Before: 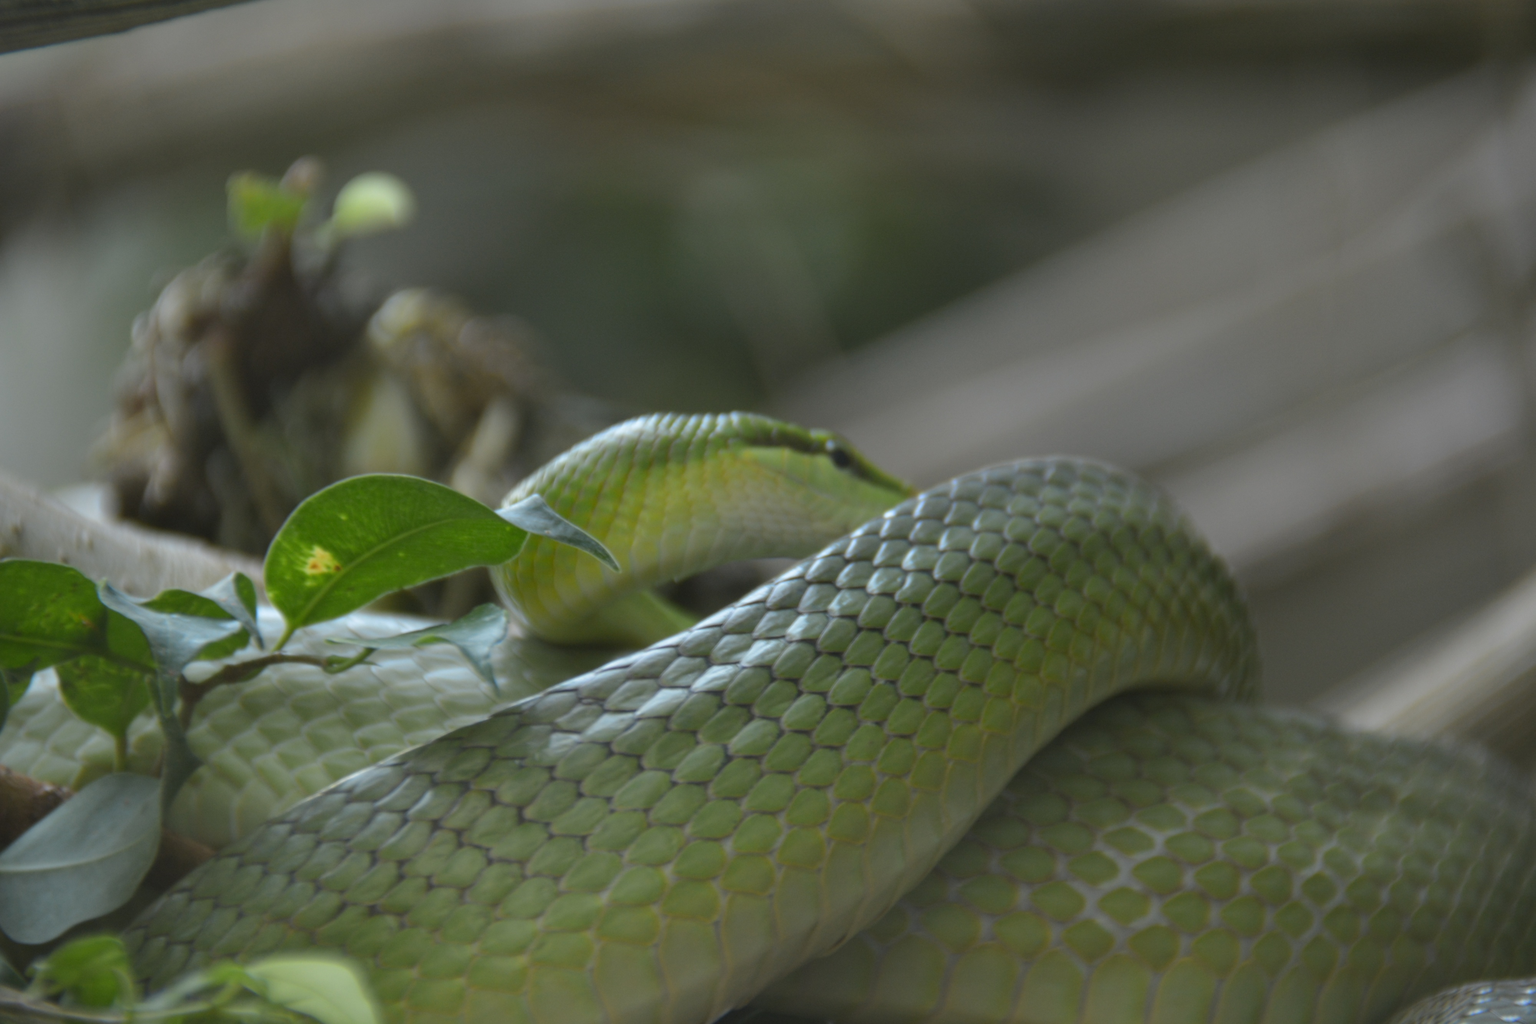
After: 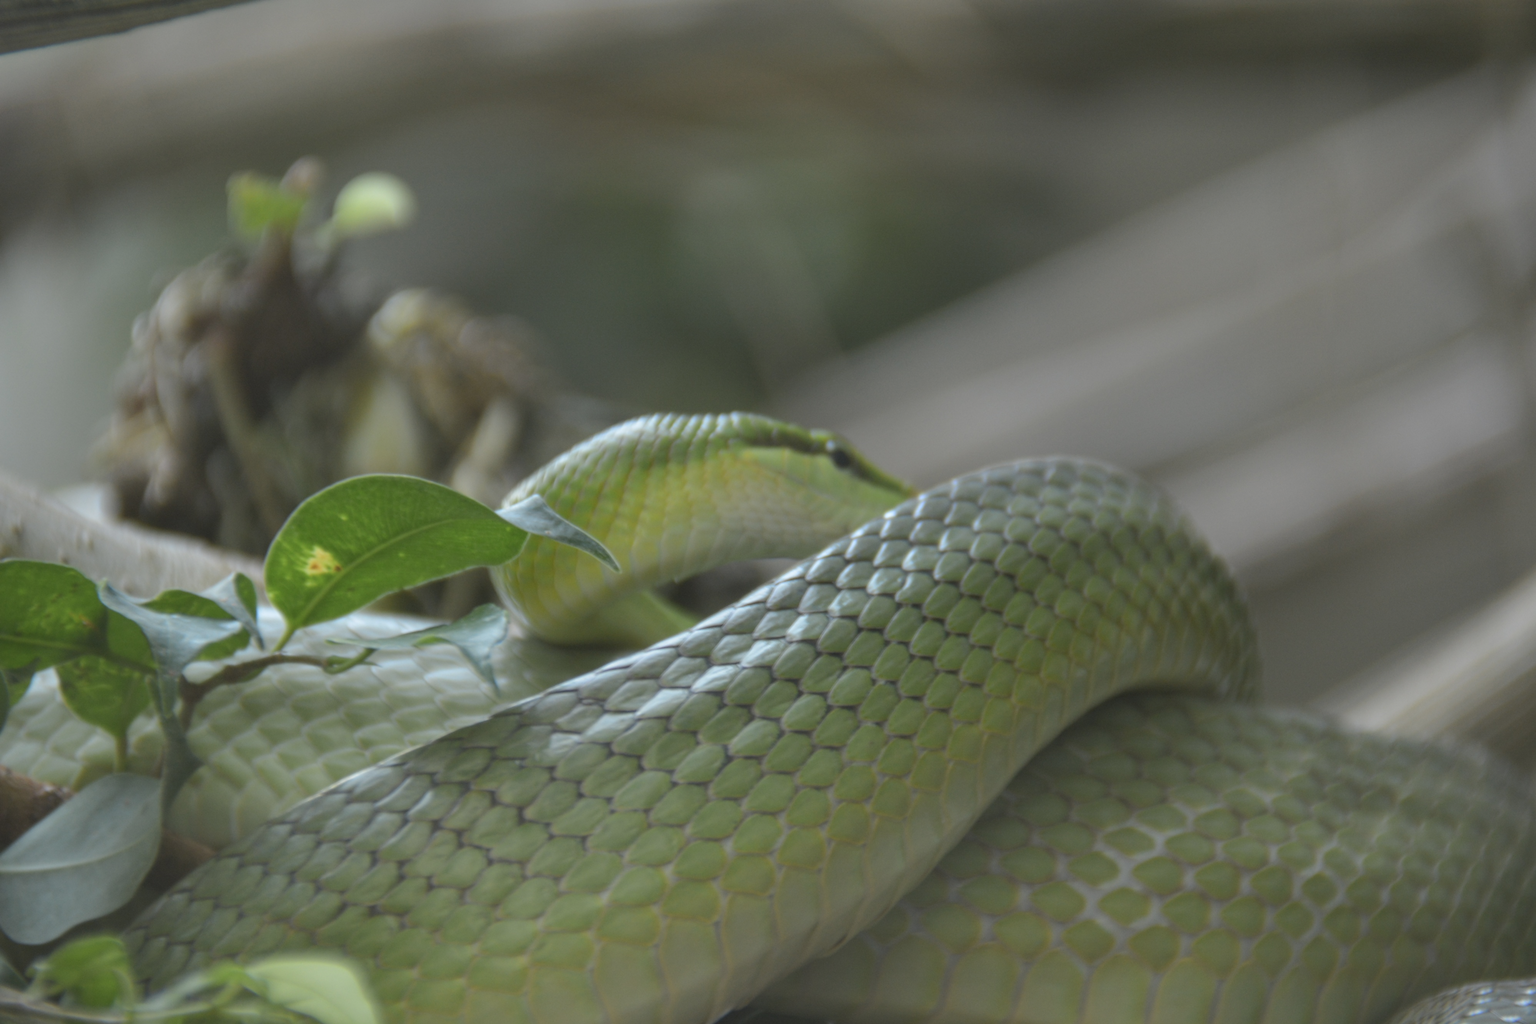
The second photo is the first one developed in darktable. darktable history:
contrast brightness saturation: contrast -0.15, brightness 0.05, saturation -0.12
local contrast: on, module defaults
